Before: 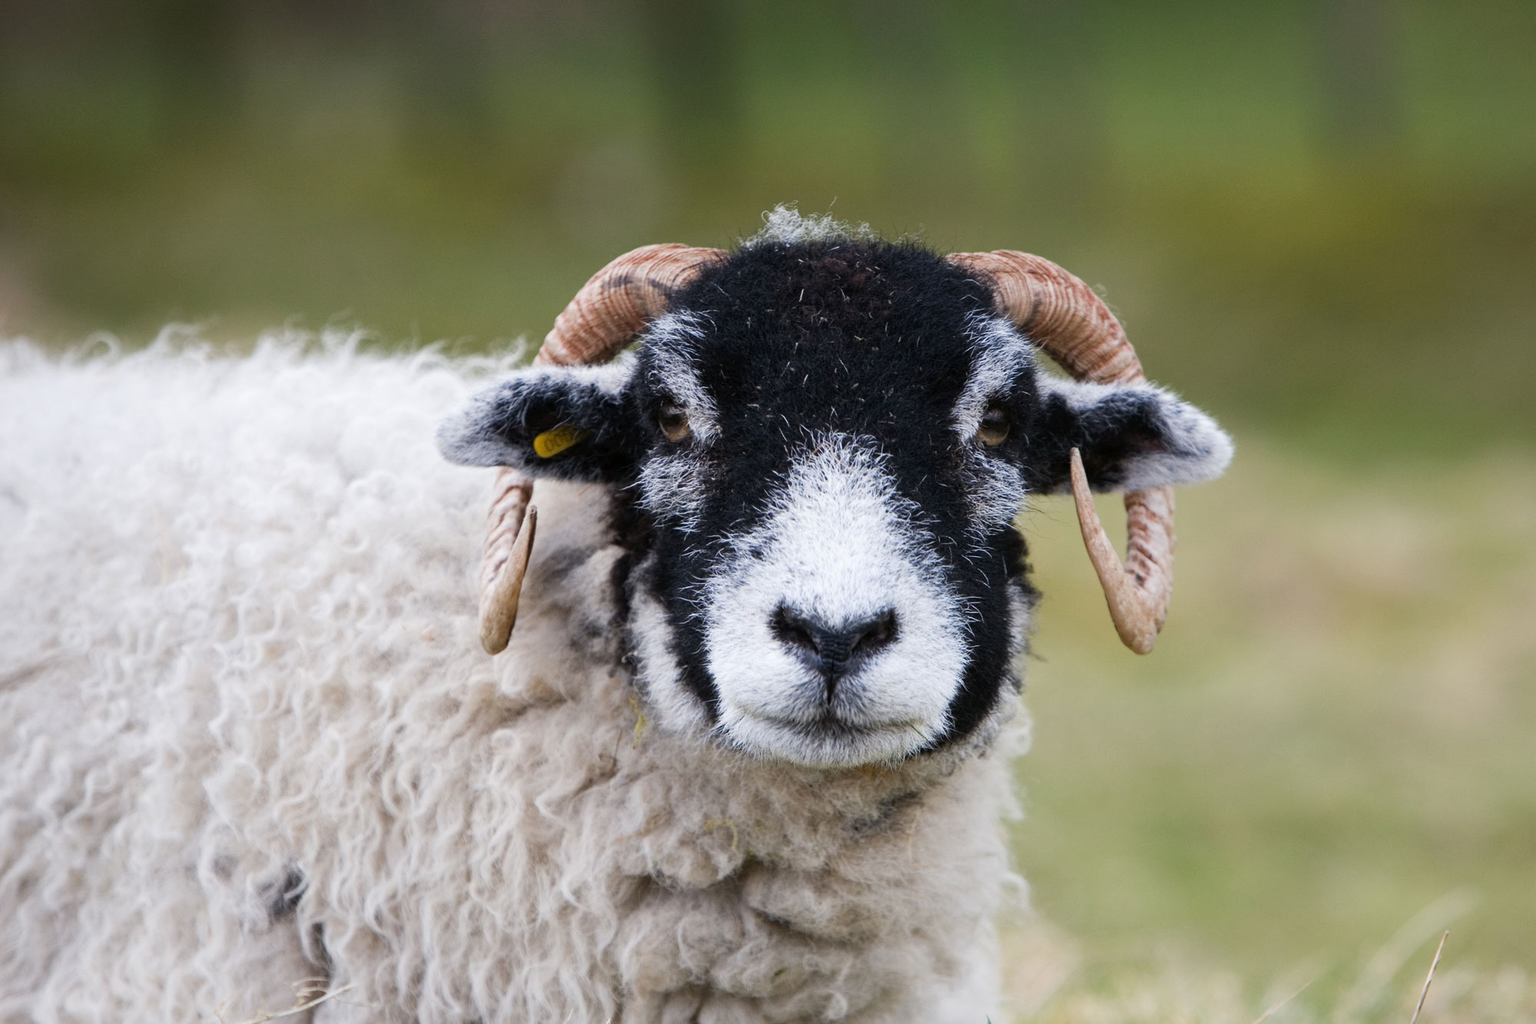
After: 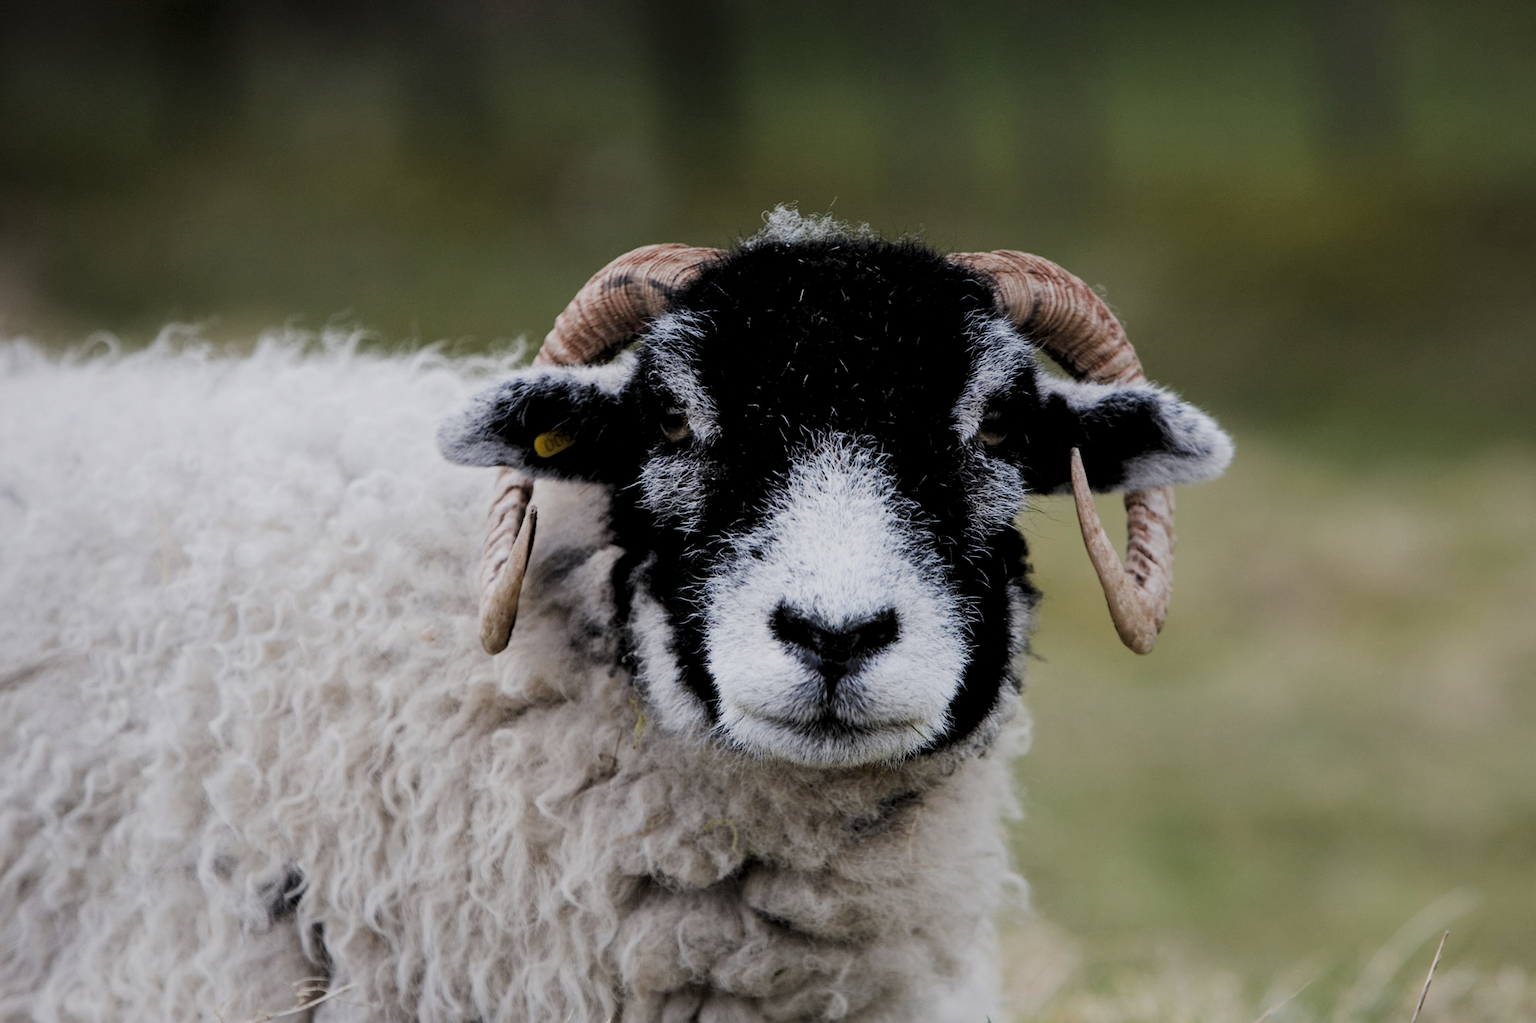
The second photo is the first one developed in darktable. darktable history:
filmic rgb: middle gray luminance 18.42%, black relative exposure -9 EV, white relative exposure 3.75 EV, threshold 6 EV, target black luminance 0%, hardness 4.85, latitude 67.35%, contrast 0.955, highlights saturation mix 20%, shadows ↔ highlights balance 21.36%, add noise in highlights 0, preserve chrominance luminance Y, color science v3 (2019), use custom middle-gray values true, iterations of high-quality reconstruction 0, contrast in highlights soft, enable highlight reconstruction true
levels: levels [0.101, 0.578, 0.953]
